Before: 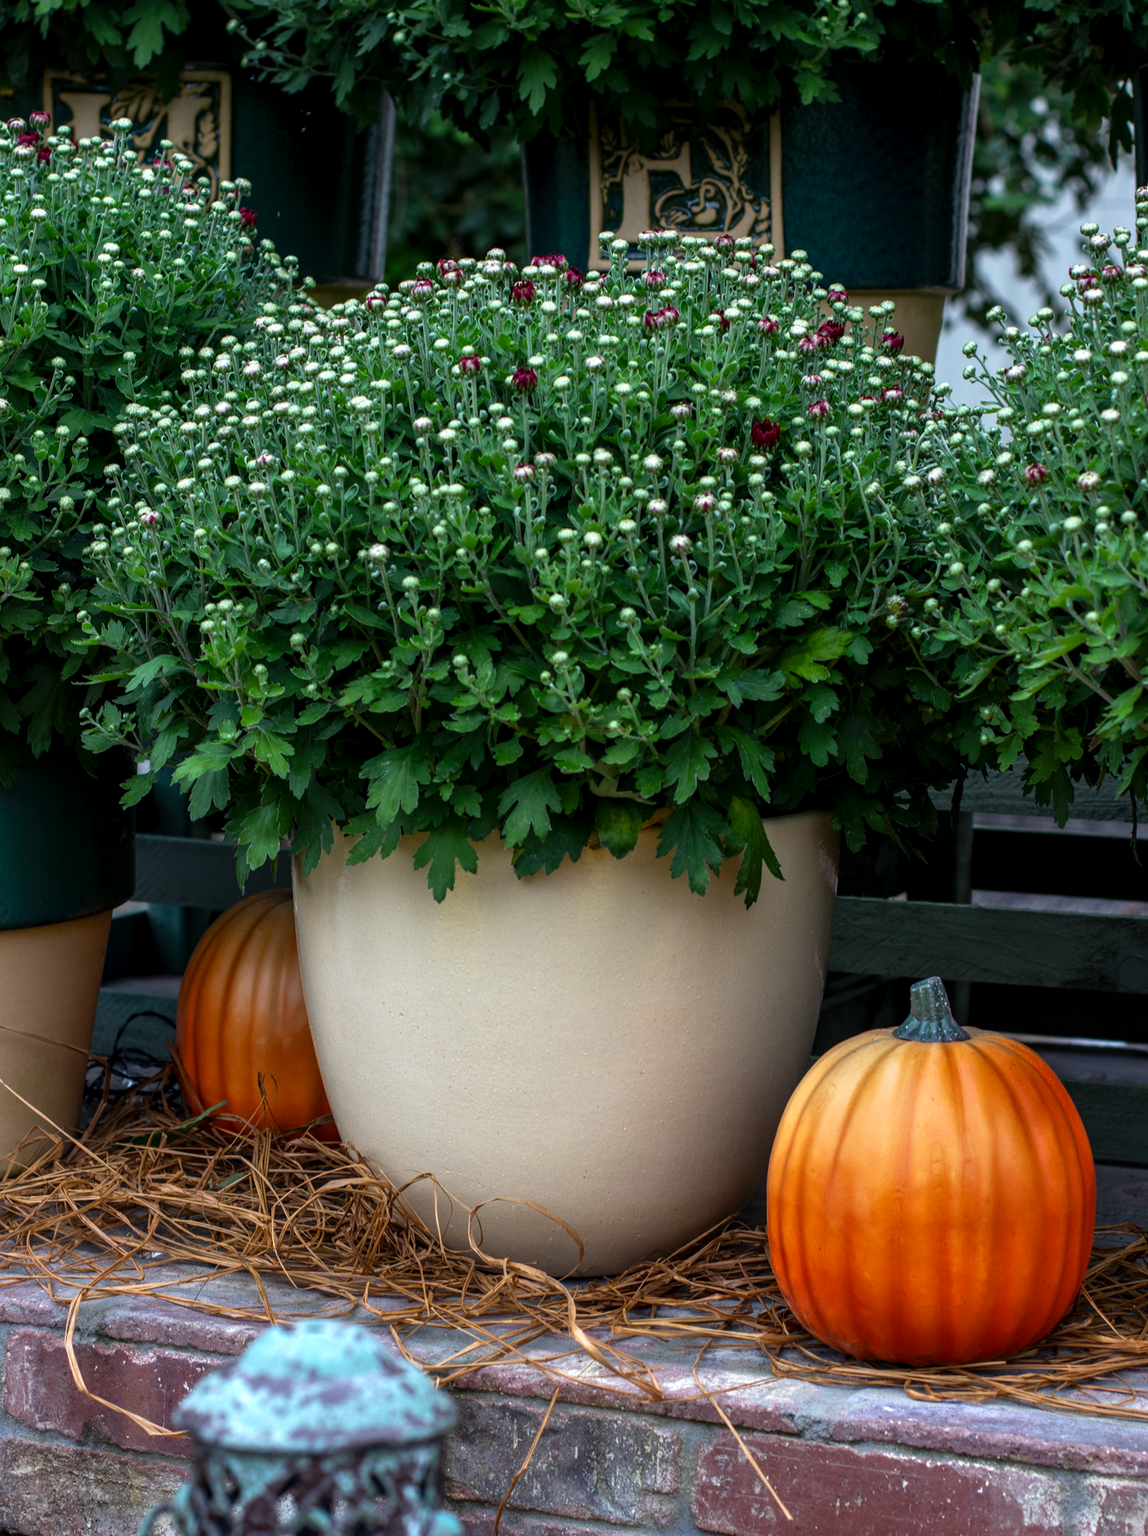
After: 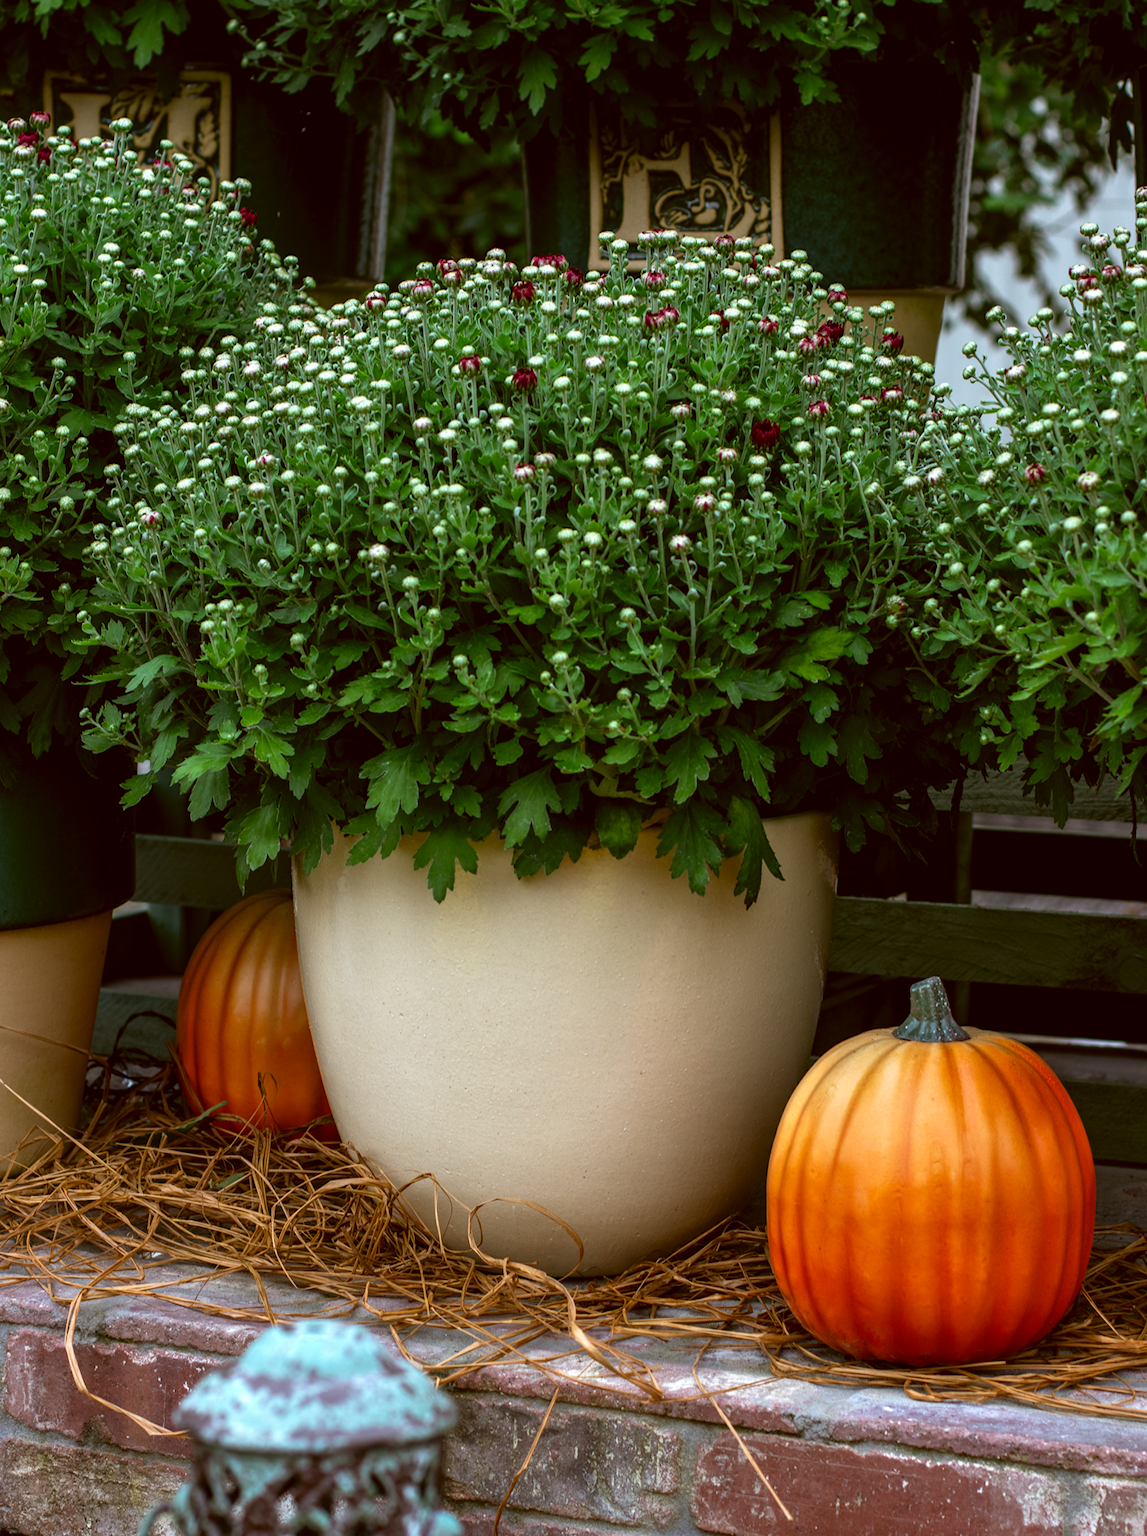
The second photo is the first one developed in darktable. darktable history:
tone equalizer: on, module defaults
color correction: highlights a* -0.482, highlights b* 0.161, shadows a* 4.66, shadows b* 20.72
